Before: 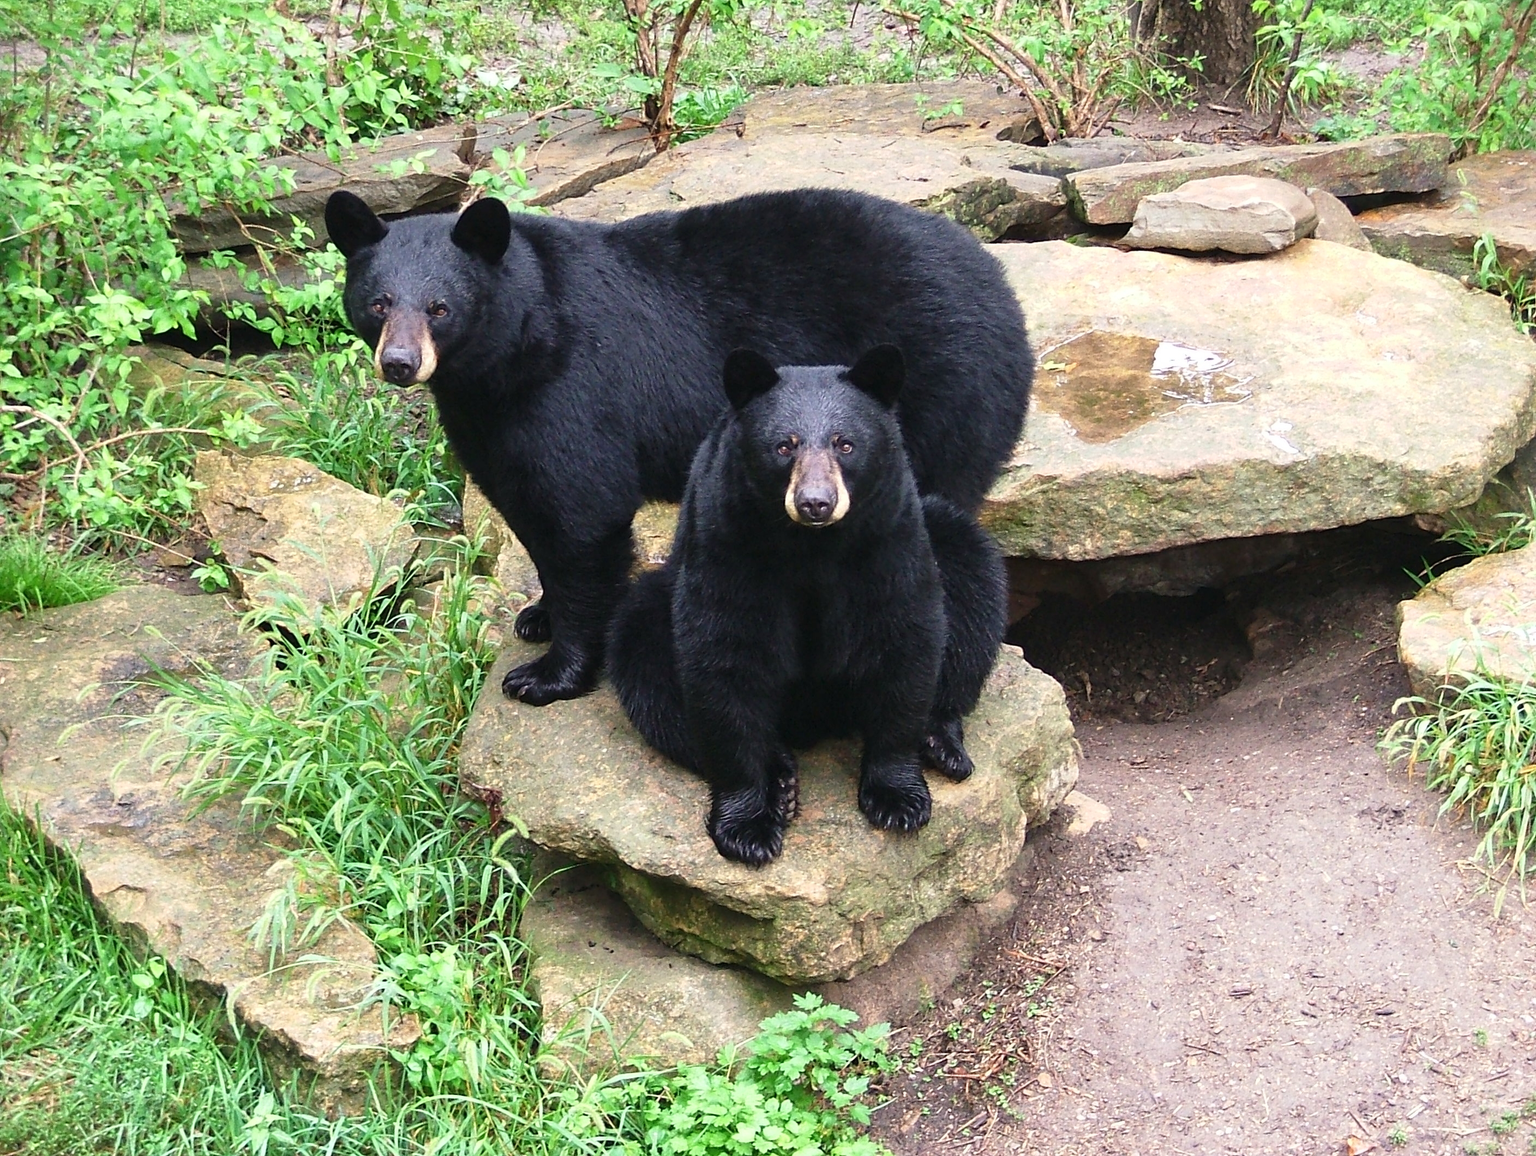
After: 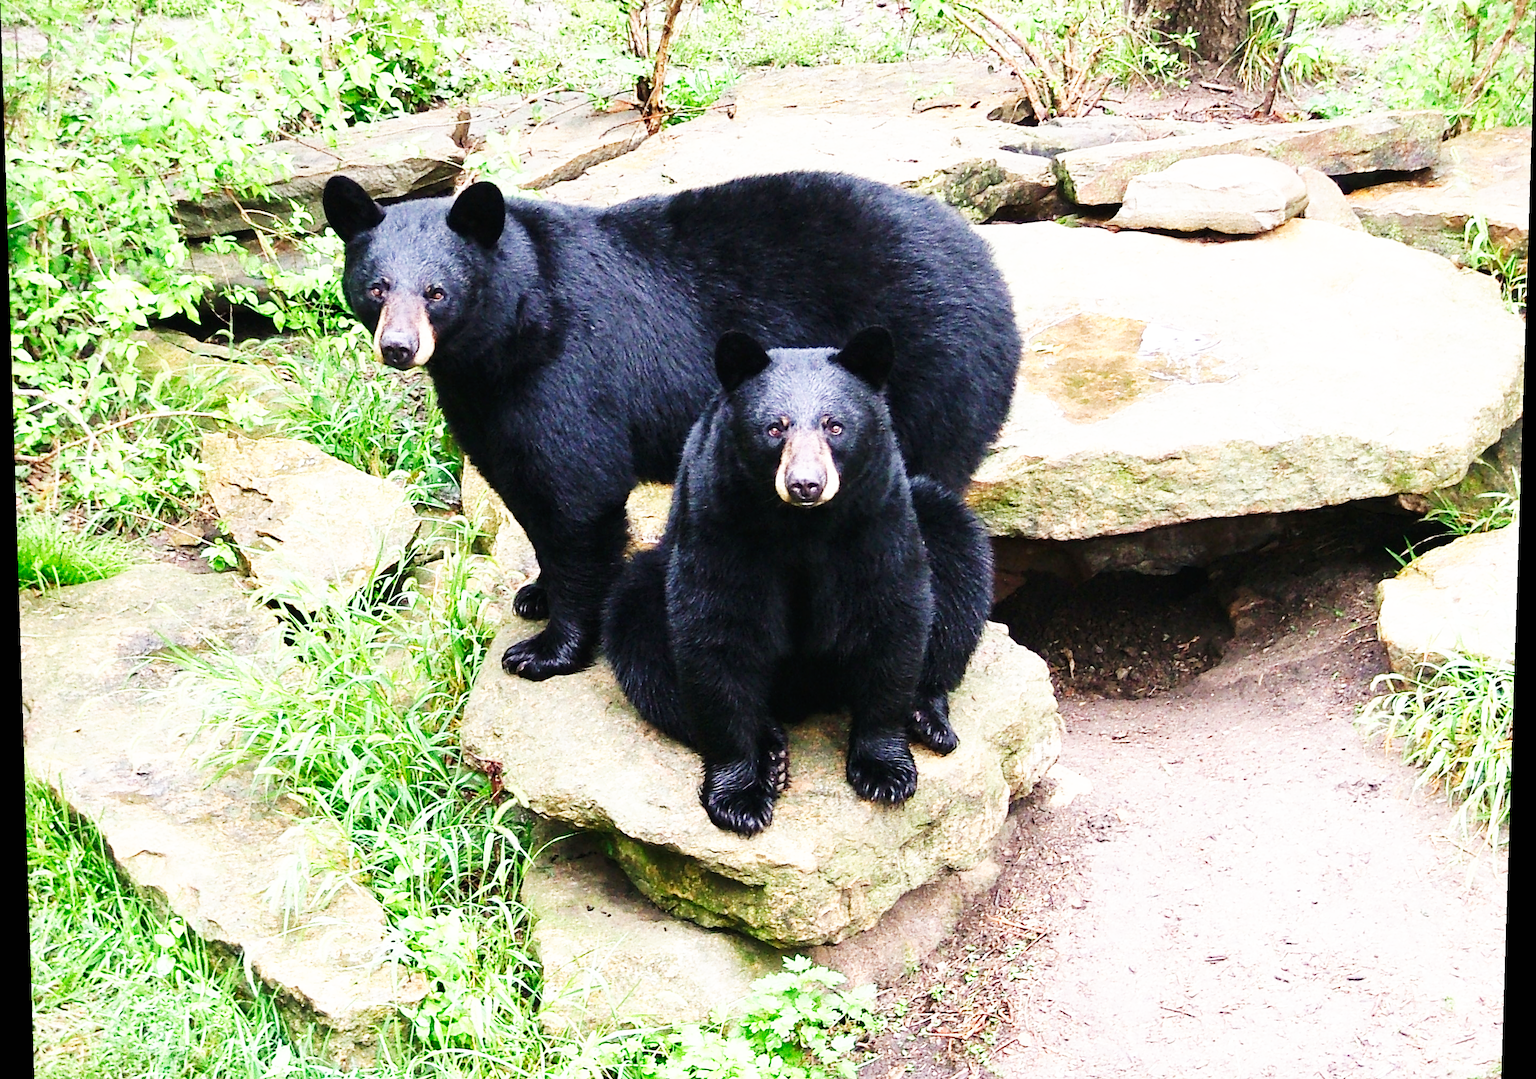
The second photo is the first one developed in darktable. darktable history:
crop and rotate: top 2.479%, bottom 3.018%
base curve: curves: ch0 [(0, 0) (0.007, 0.004) (0.027, 0.03) (0.046, 0.07) (0.207, 0.54) (0.442, 0.872) (0.673, 0.972) (1, 1)], preserve colors none
rotate and perspective: lens shift (vertical) 0.048, lens shift (horizontal) -0.024, automatic cropping off
